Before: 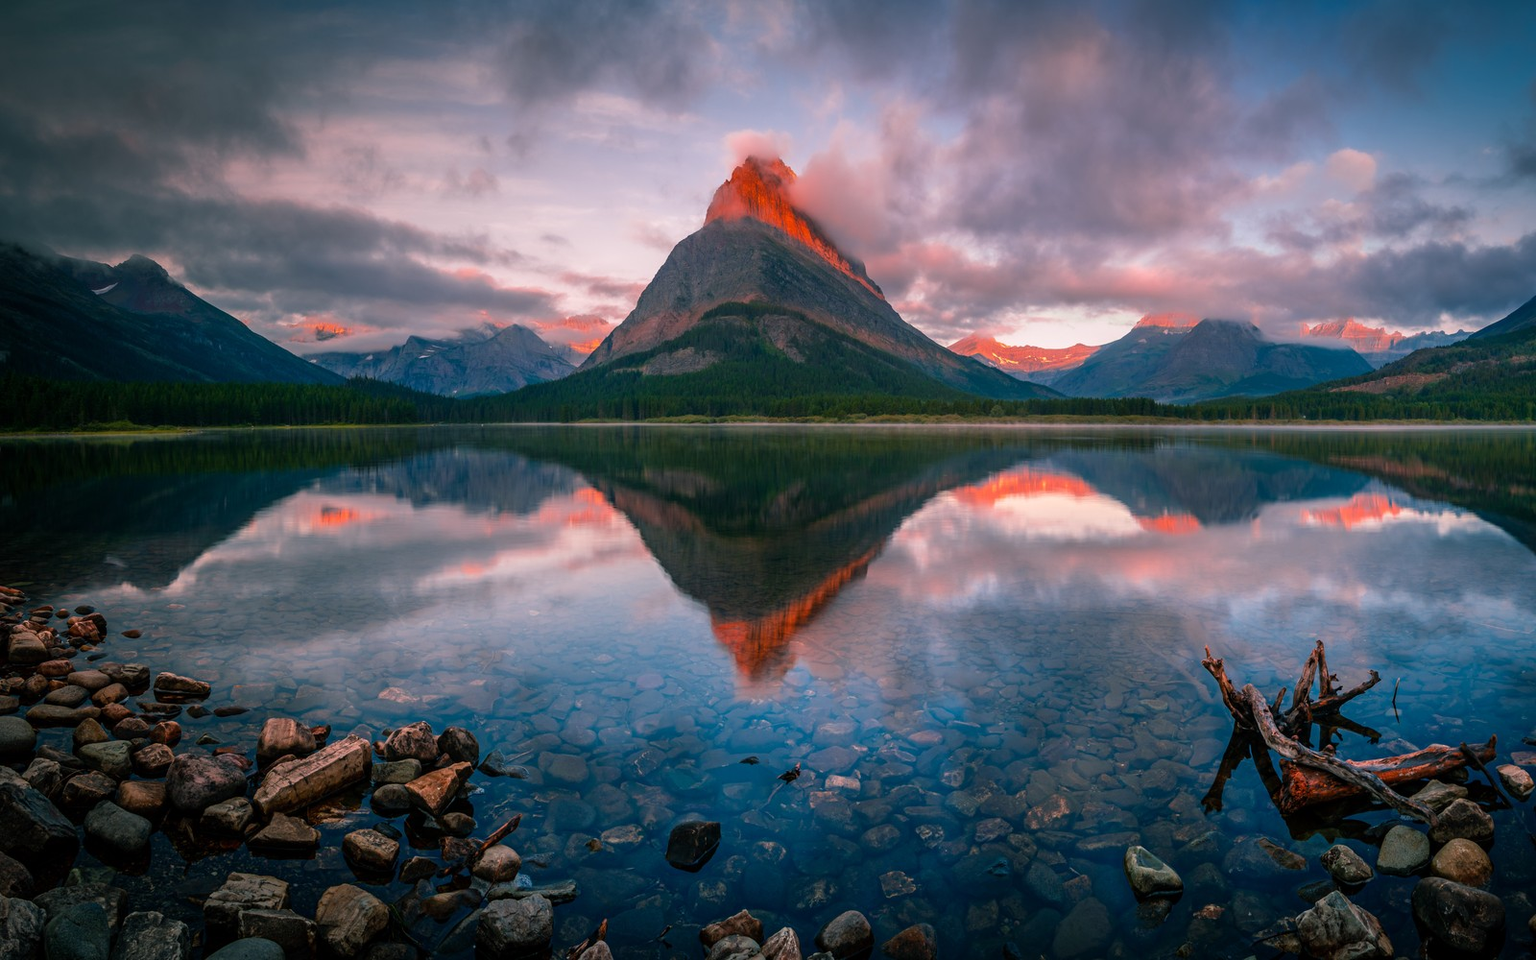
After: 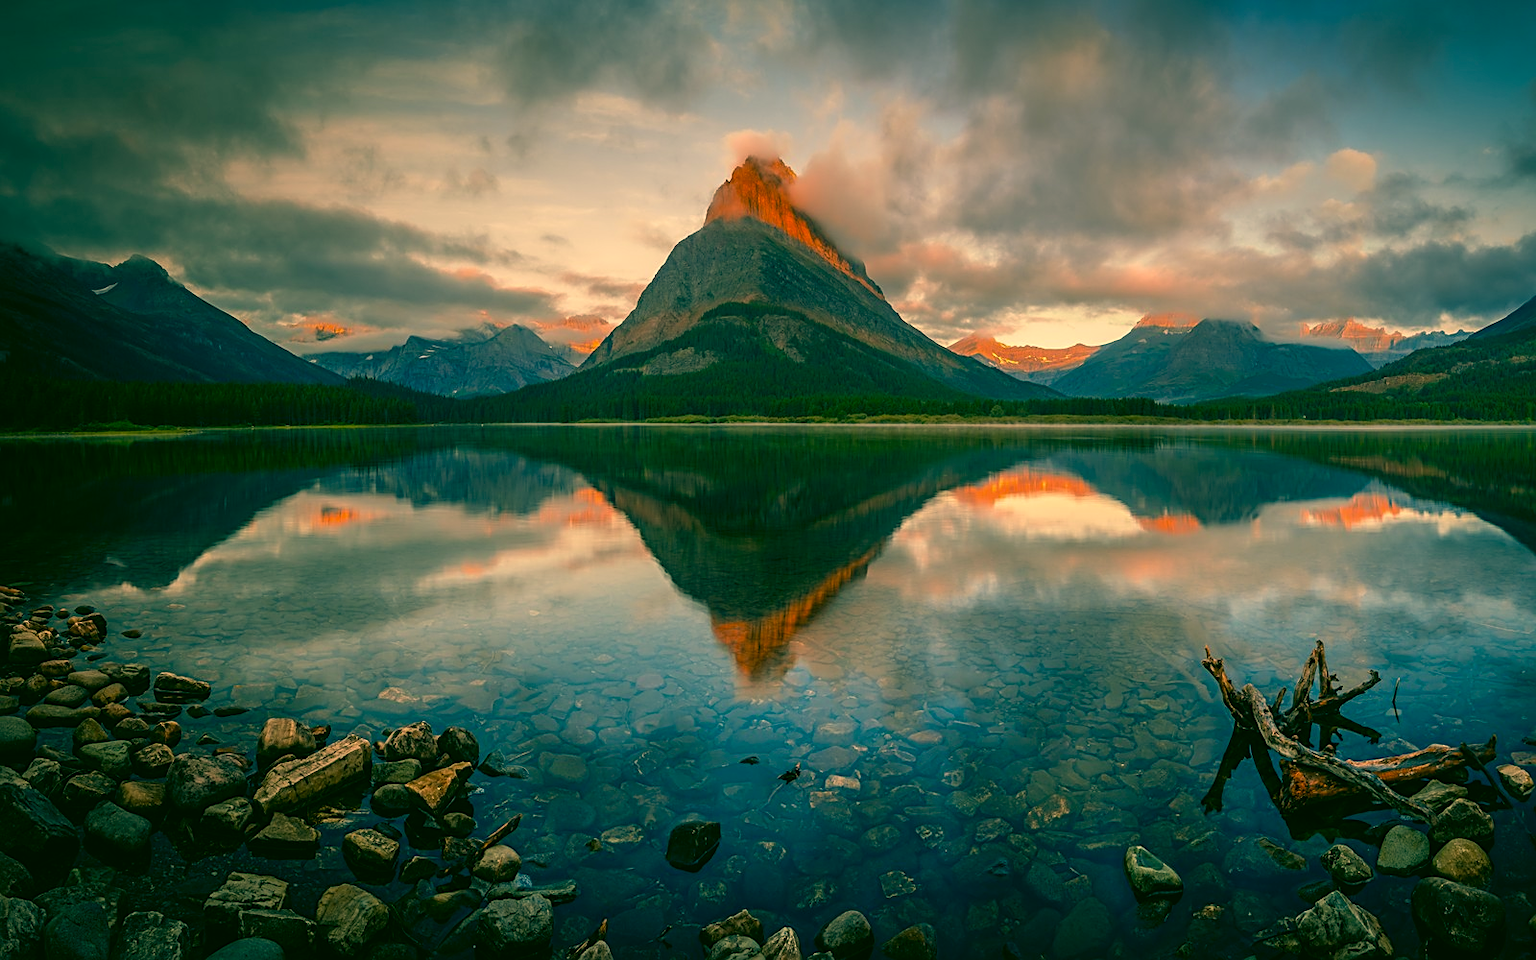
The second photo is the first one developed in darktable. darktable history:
color correction: highlights a* 5.62, highlights b* 33.57, shadows a* -25.86, shadows b* 4.02
sharpen: on, module defaults
